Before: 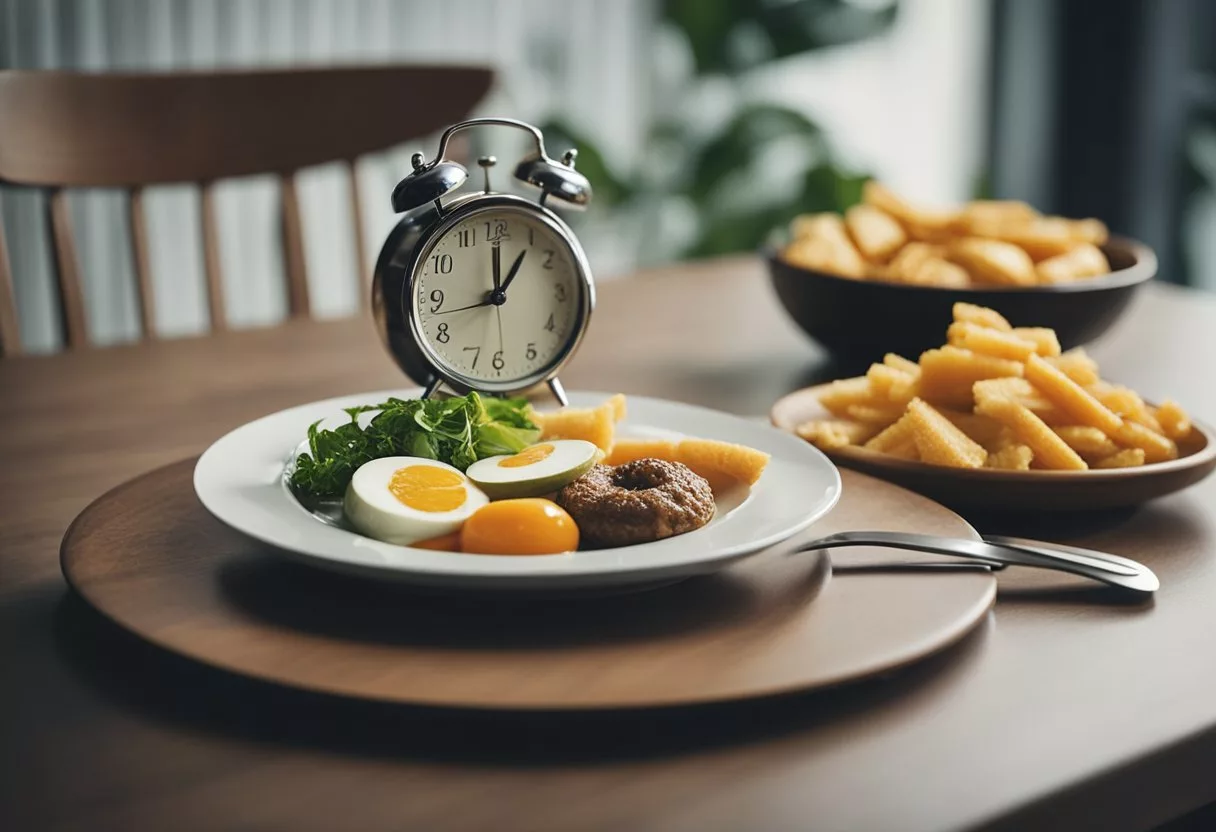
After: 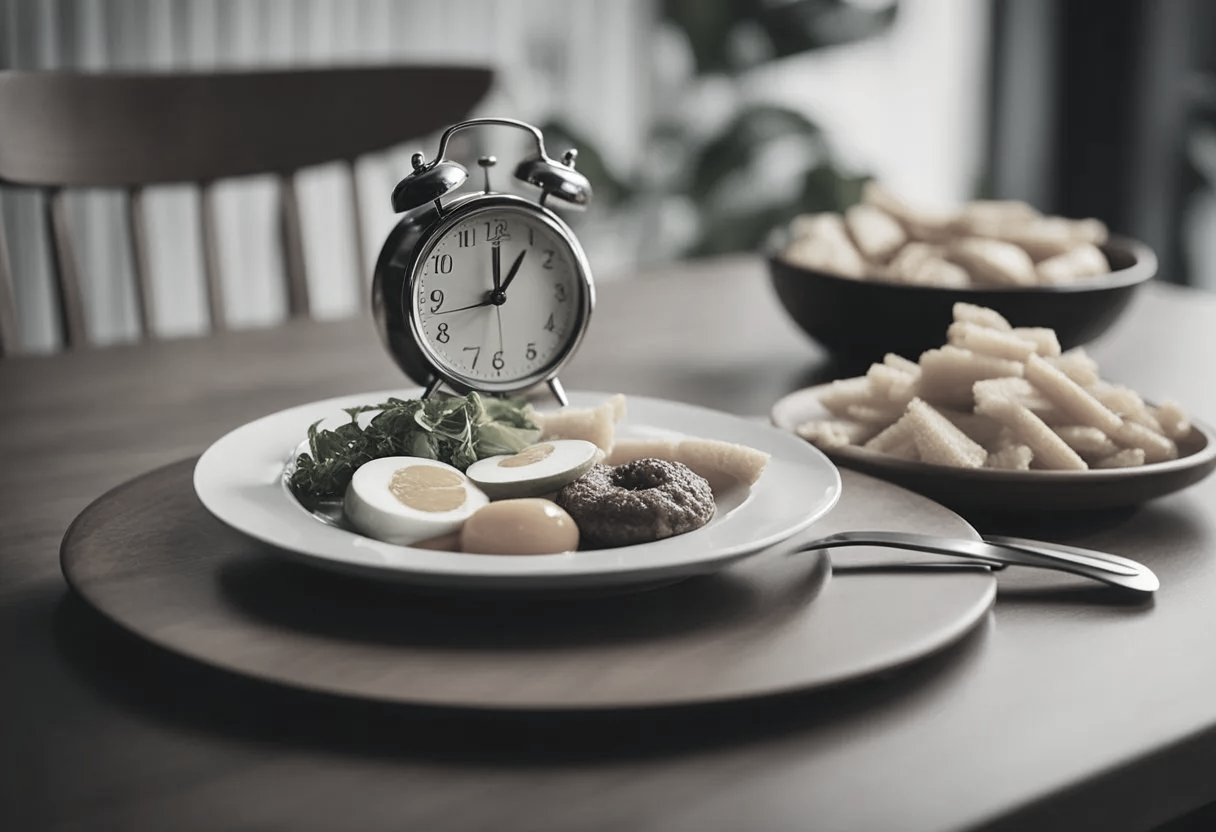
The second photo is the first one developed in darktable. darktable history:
color correction: highlights b* 0, saturation 0.229
